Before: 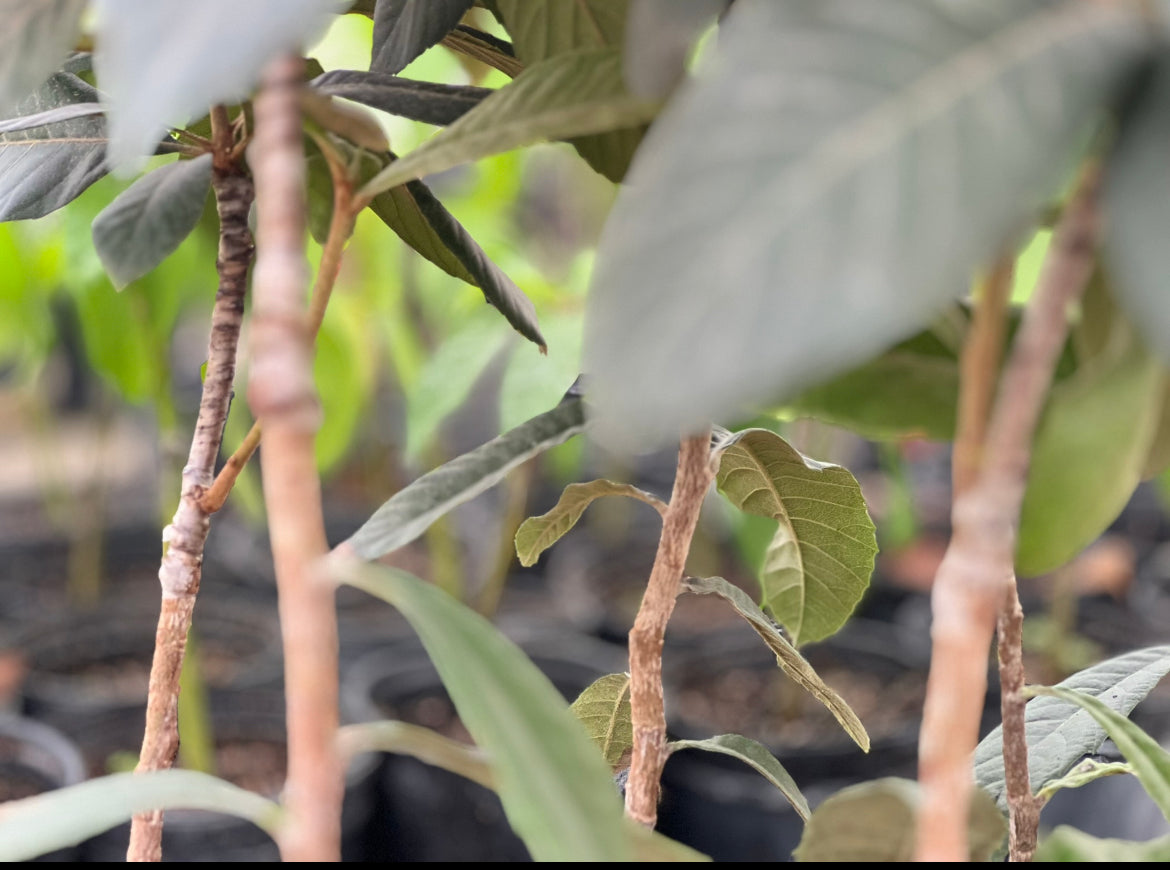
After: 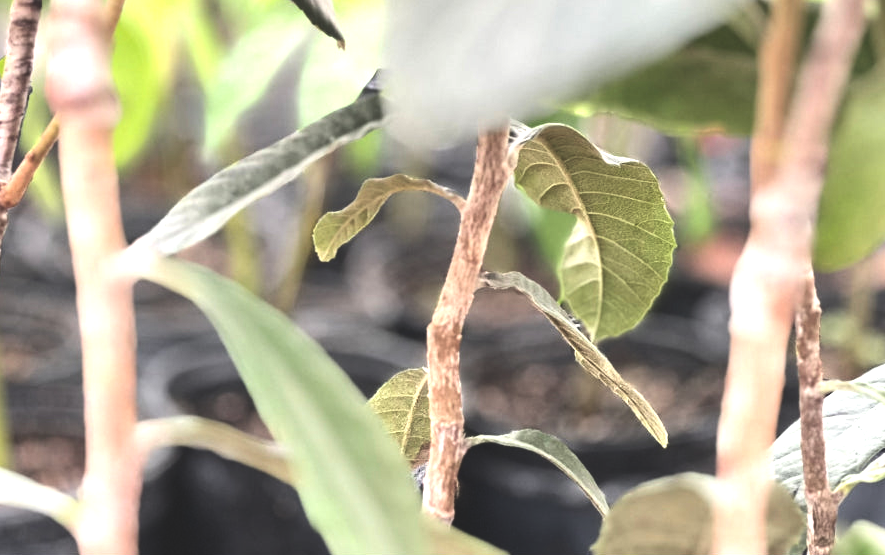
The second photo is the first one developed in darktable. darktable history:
exposure: black level correction -0.03, compensate highlight preservation false
tone equalizer: -8 EV -1.08 EV, -7 EV -1.01 EV, -6 EV -0.867 EV, -5 EV -0.578 EV, -3 EV 0.578 EV, -2 EV 0.867 EV, -1 EV 1.01 EV, +0 EV 1.08 EV, edges refinement/feathering 500, mask exposure compensation -1.57 EV, preserve details no
crop and rotate: left 17.299%, top 35.115%, right 7.015%, bottom 1.024%
